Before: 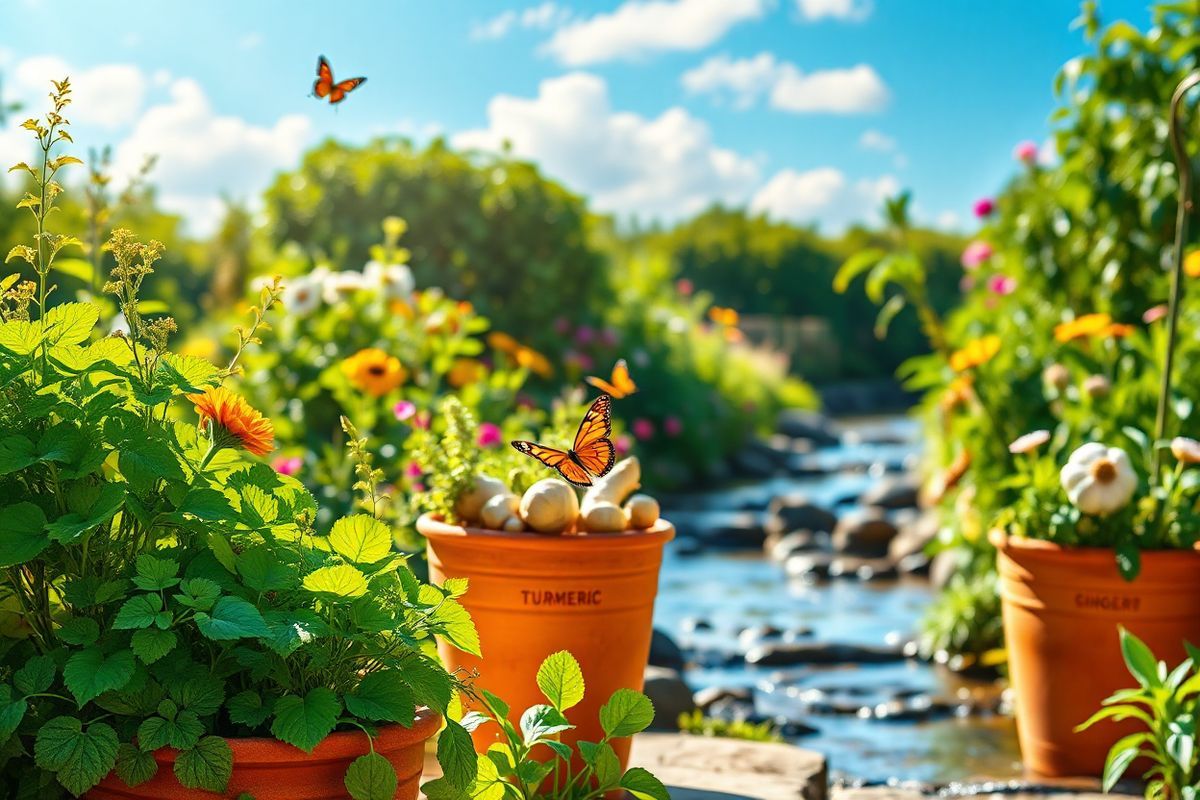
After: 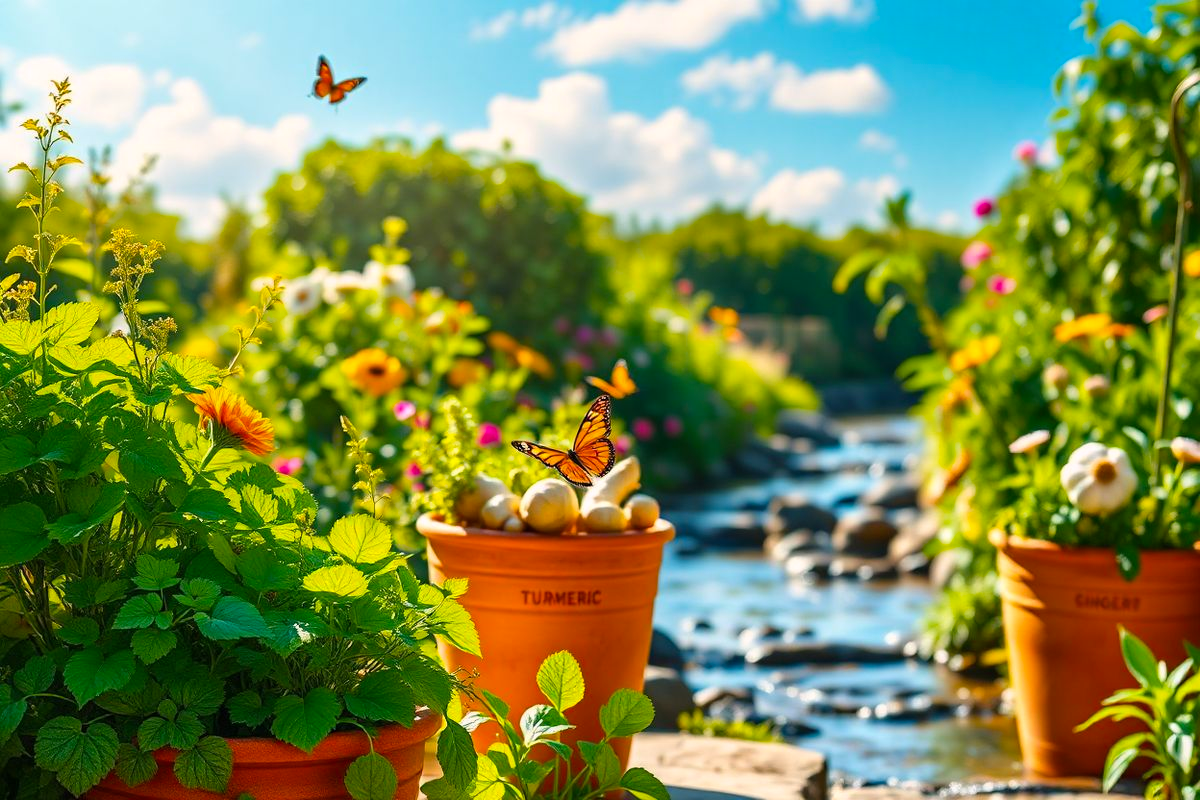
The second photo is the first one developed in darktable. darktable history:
color balance rgb: highlights gain › chroma 0.955%, highlights gain › hue 27.04°, perceptual saturation grading › global saturation 19.962%
